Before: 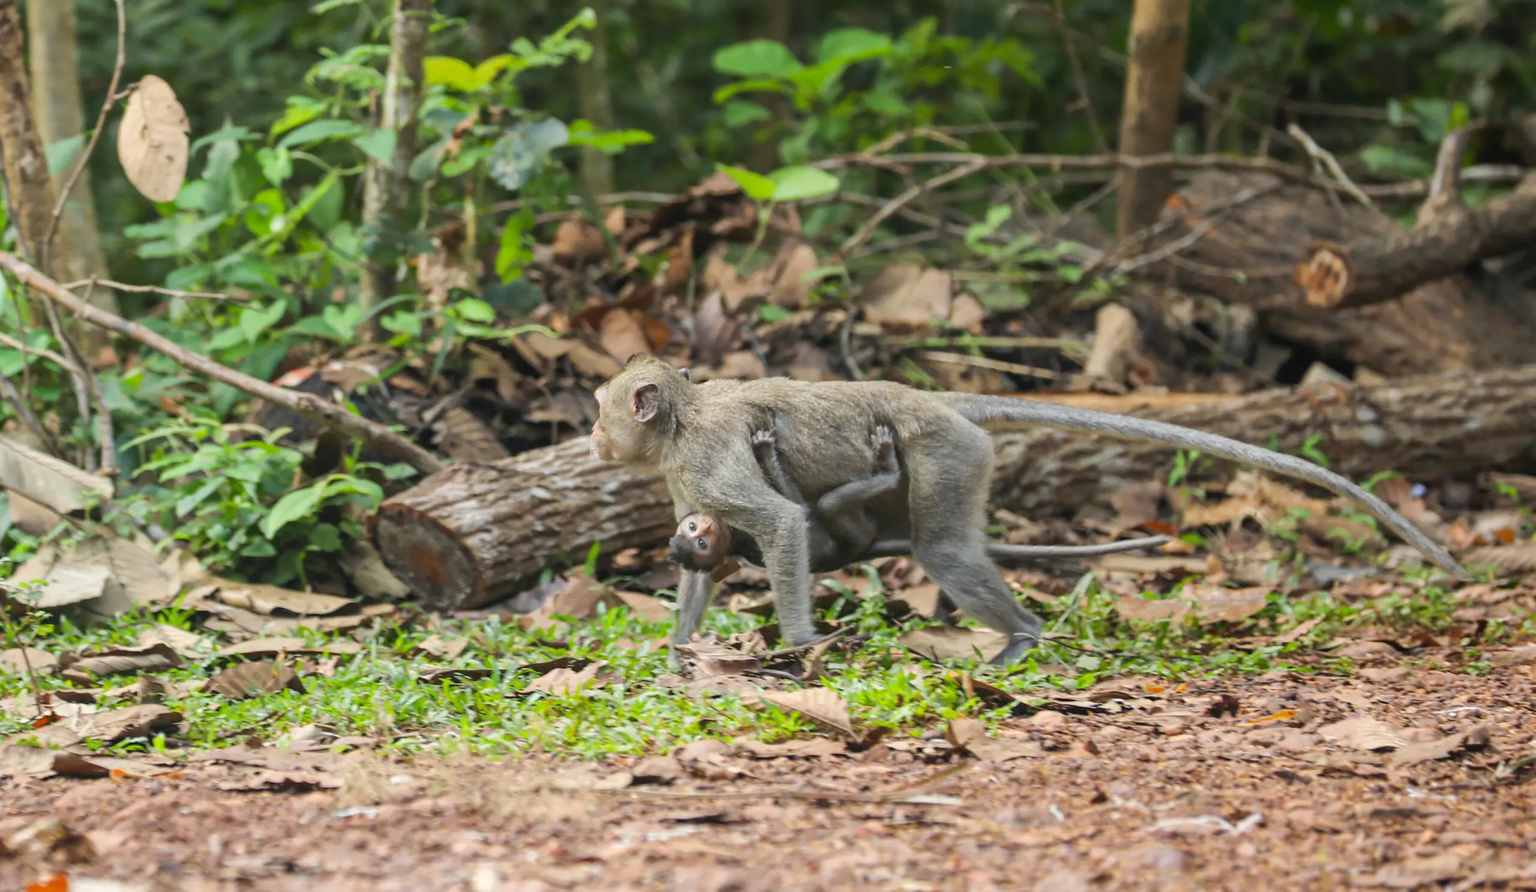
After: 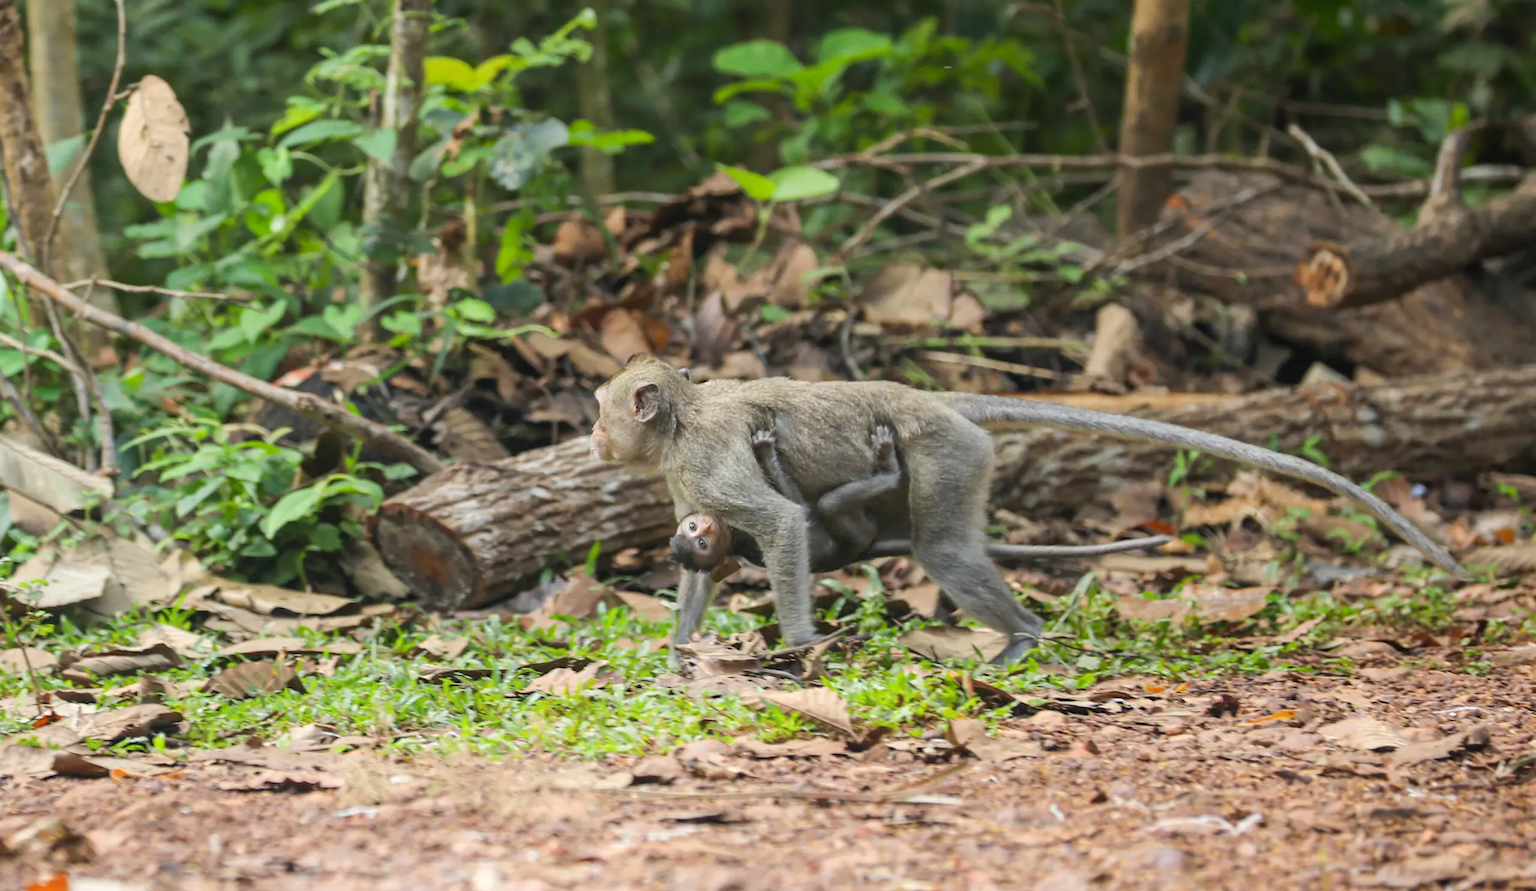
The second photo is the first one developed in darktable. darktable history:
tone equalizer: on, module defaults
shadows and highlights: shadows -22.44, highlights 47.78, soften with gaussian
